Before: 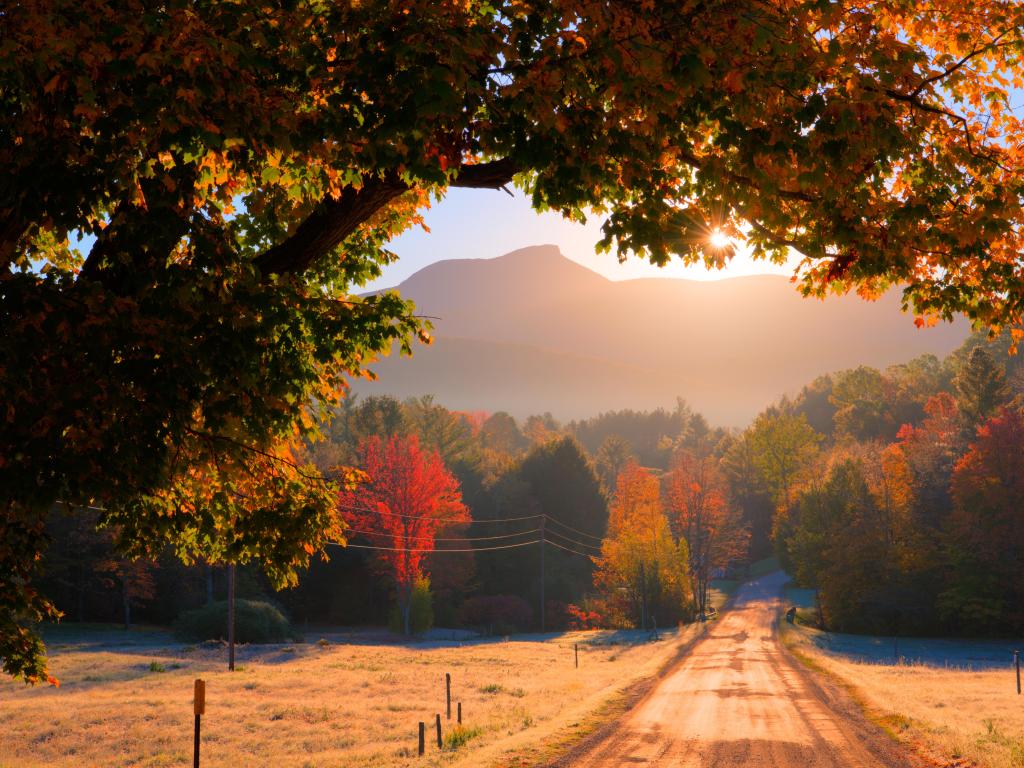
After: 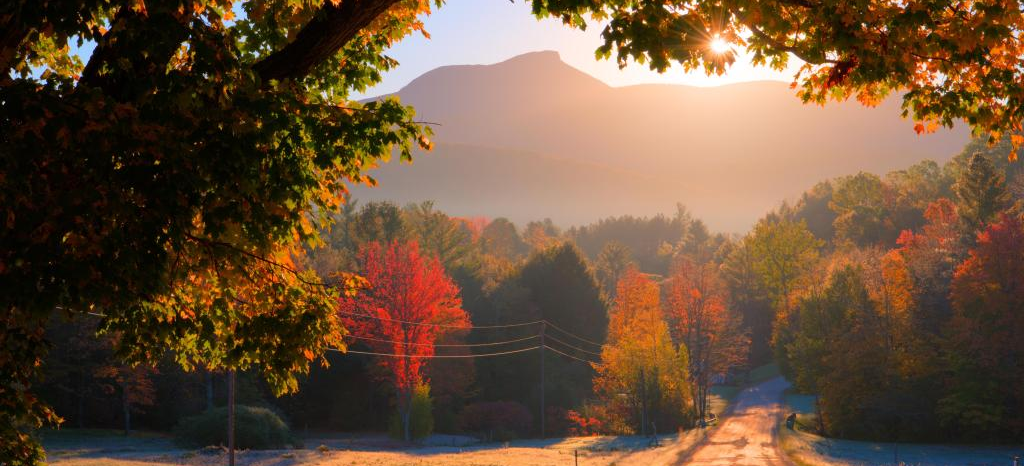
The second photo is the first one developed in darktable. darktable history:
crop and rotate: top 25.313%, bottom 13.941%
